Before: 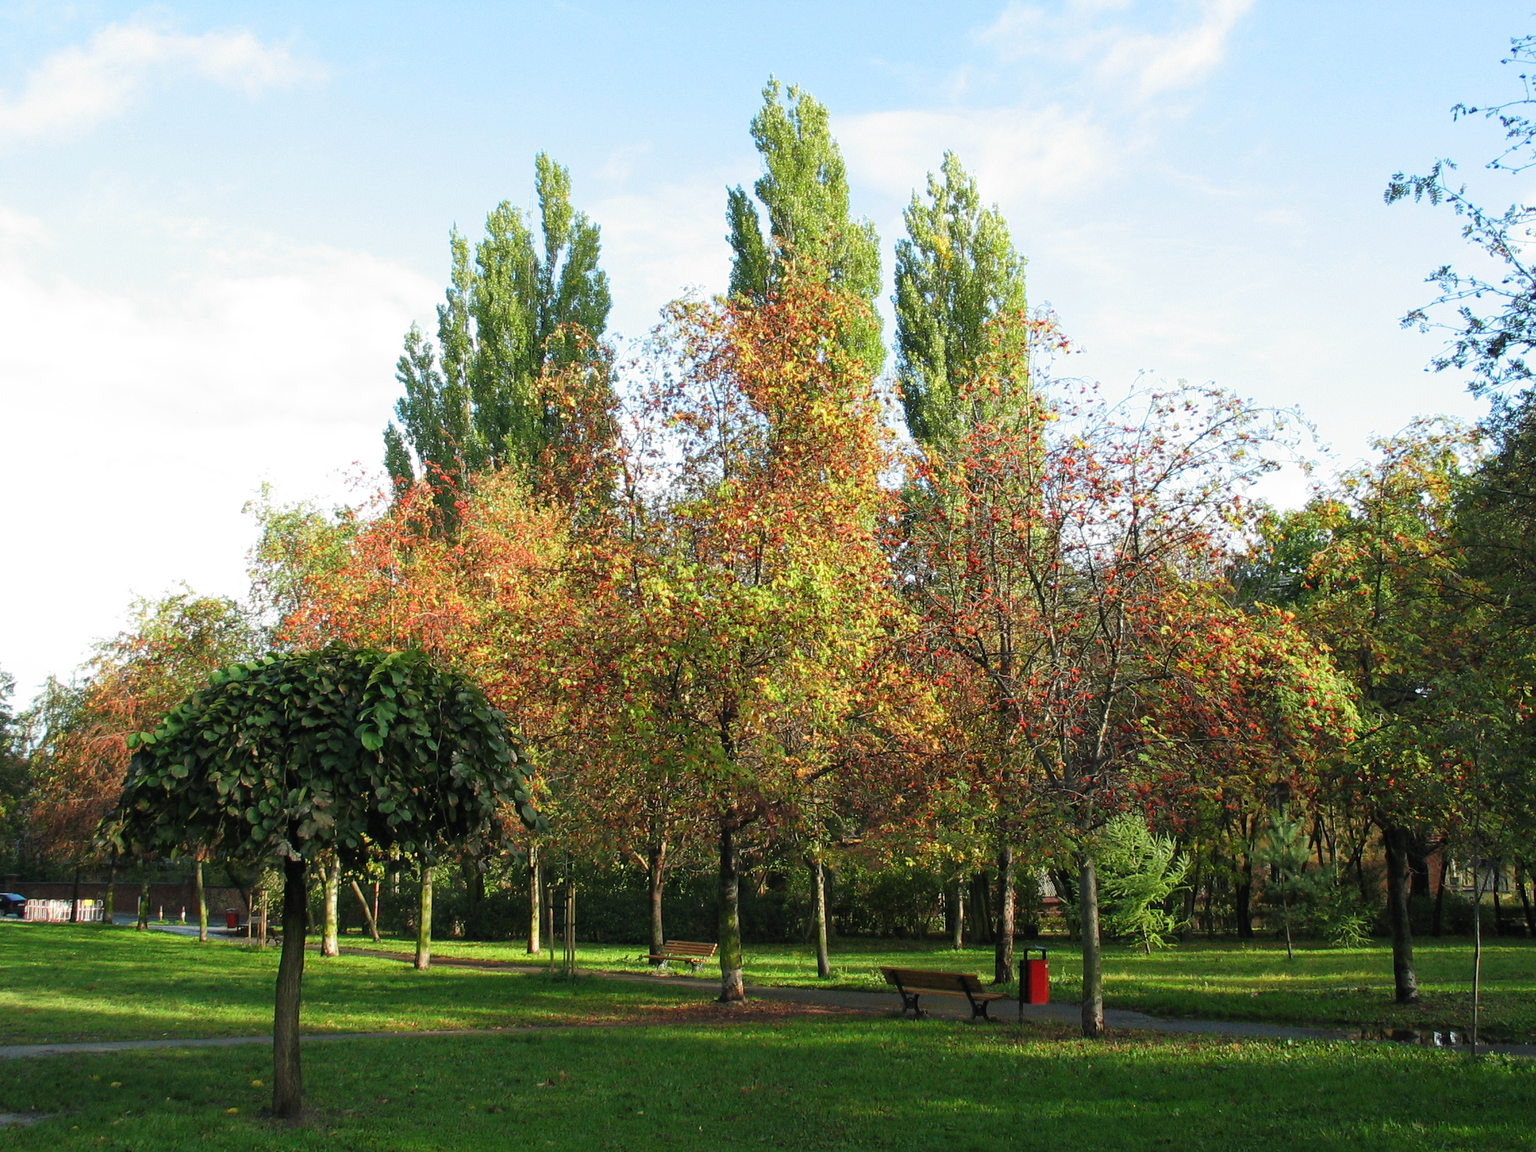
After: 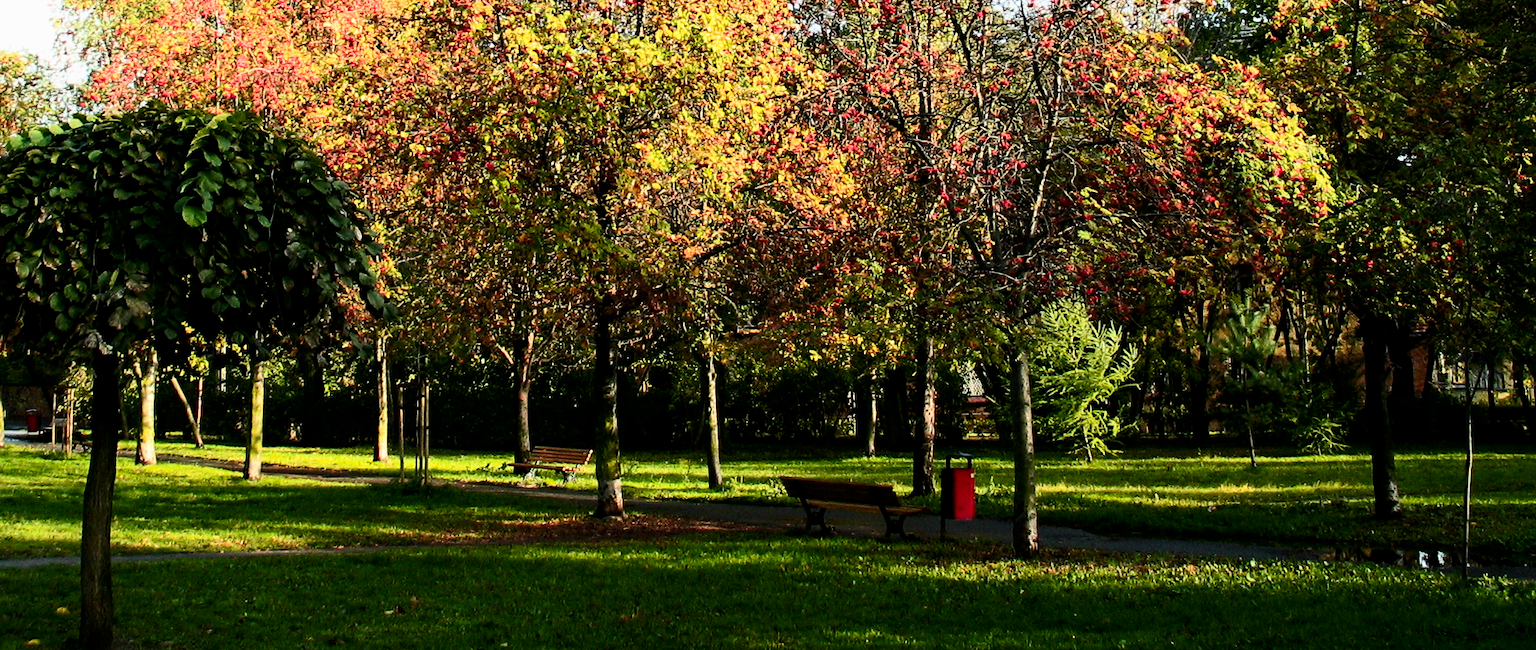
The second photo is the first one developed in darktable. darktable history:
color zones: curves: ch1 [(0.24, 0.629) (0.75, 0.5)]; ch2 [(0.255, 0.454) (0.745, 0.491)]
contrast brightness saturation: contrast 0.294
exposure: exposure 0.208 EV, compensate exposure bias true, compensate highlight preservation false
crop and rotate: left 13.28%, top 48.112%, bottom 2.901%
levels: levels [0, 0.499, 1]
tone equalizer: edges refinement/feathering 500, mask exposure compensation -1.57 EV, preserve details no
filmic rgb: middle gray luminance 9.92%, black relative exposure -8.59 EV, white relative exposure 3.32 EV, threshold 5.97 EV, target black luminance 0%, hardness 5.2, latitude 44.6%, contrast 1.309, highlights saturation mix 5.91%, shadows ↔ highlights balance 24.7%, enable highlight reconstruction true
